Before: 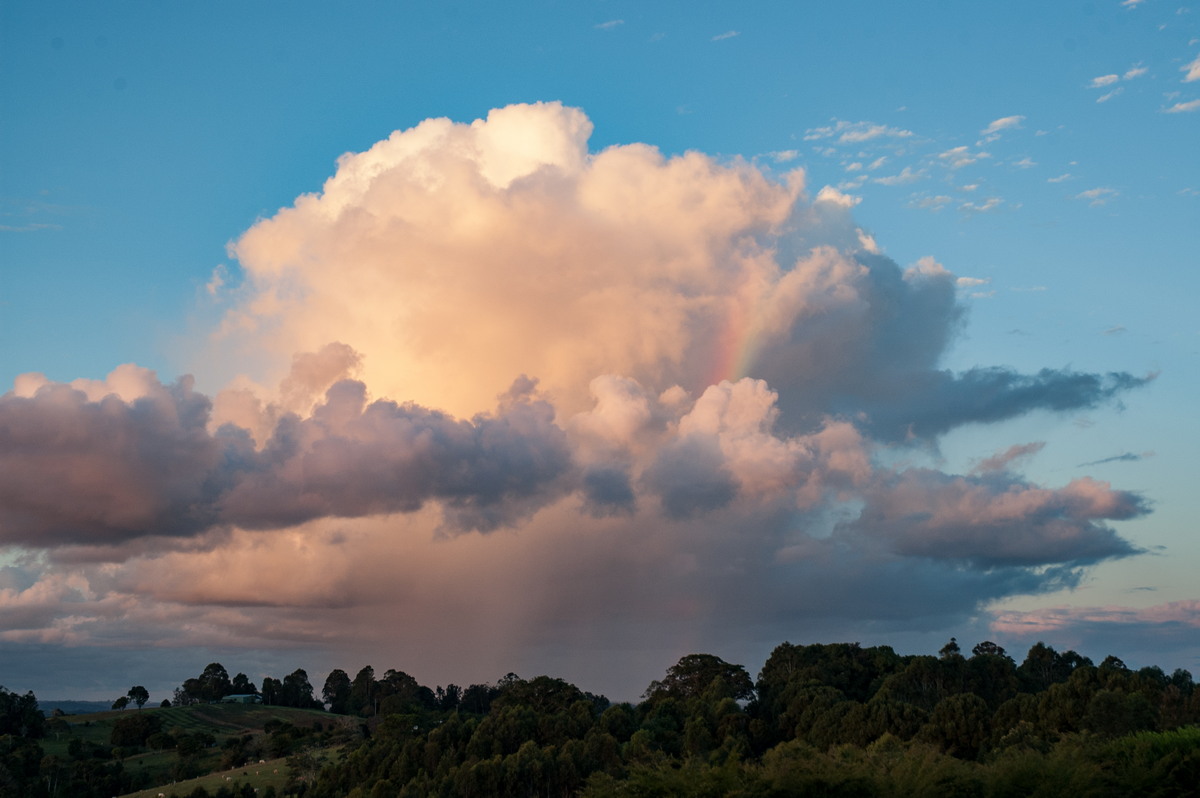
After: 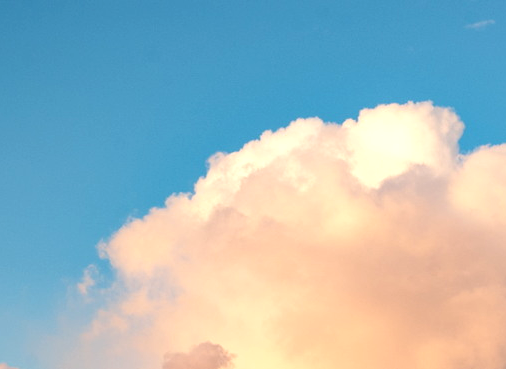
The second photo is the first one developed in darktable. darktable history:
levels: levels [0.055, 0.477, 0.9]
crop and rotate: left 10.824%, top 0.11%, right 46.971%, bottom 53.534%
